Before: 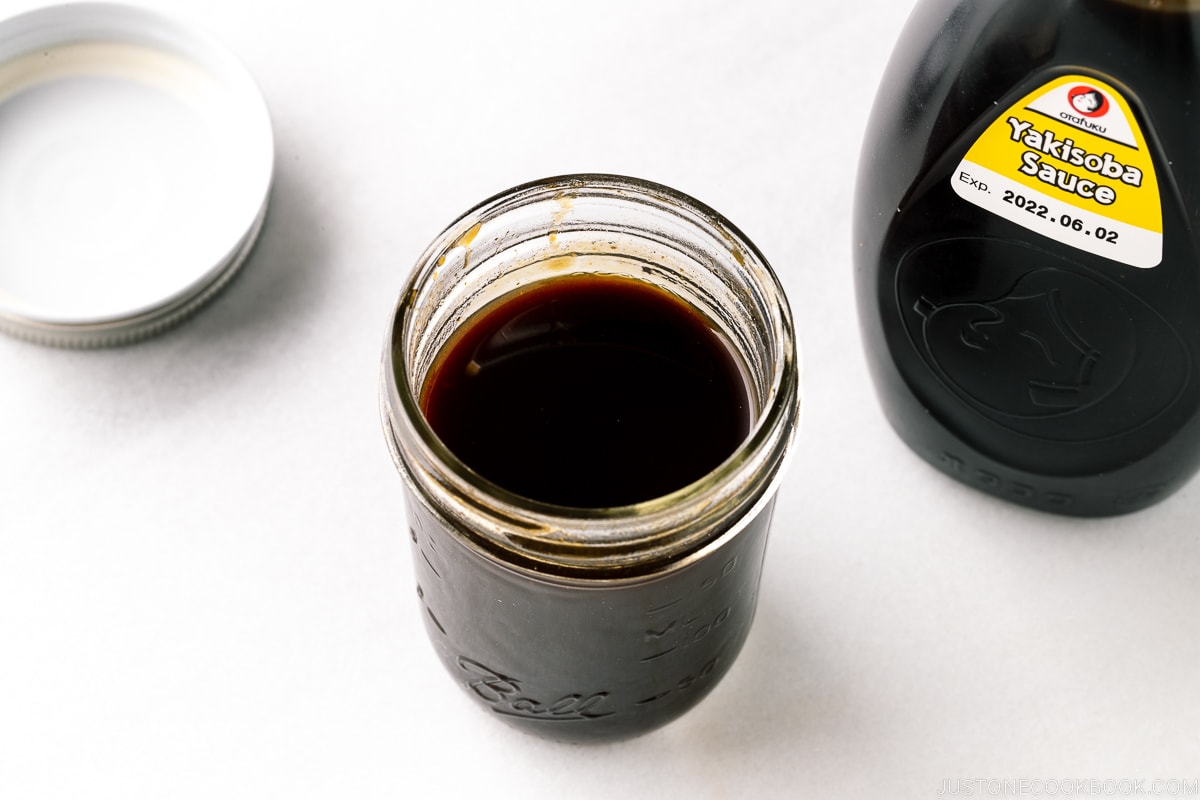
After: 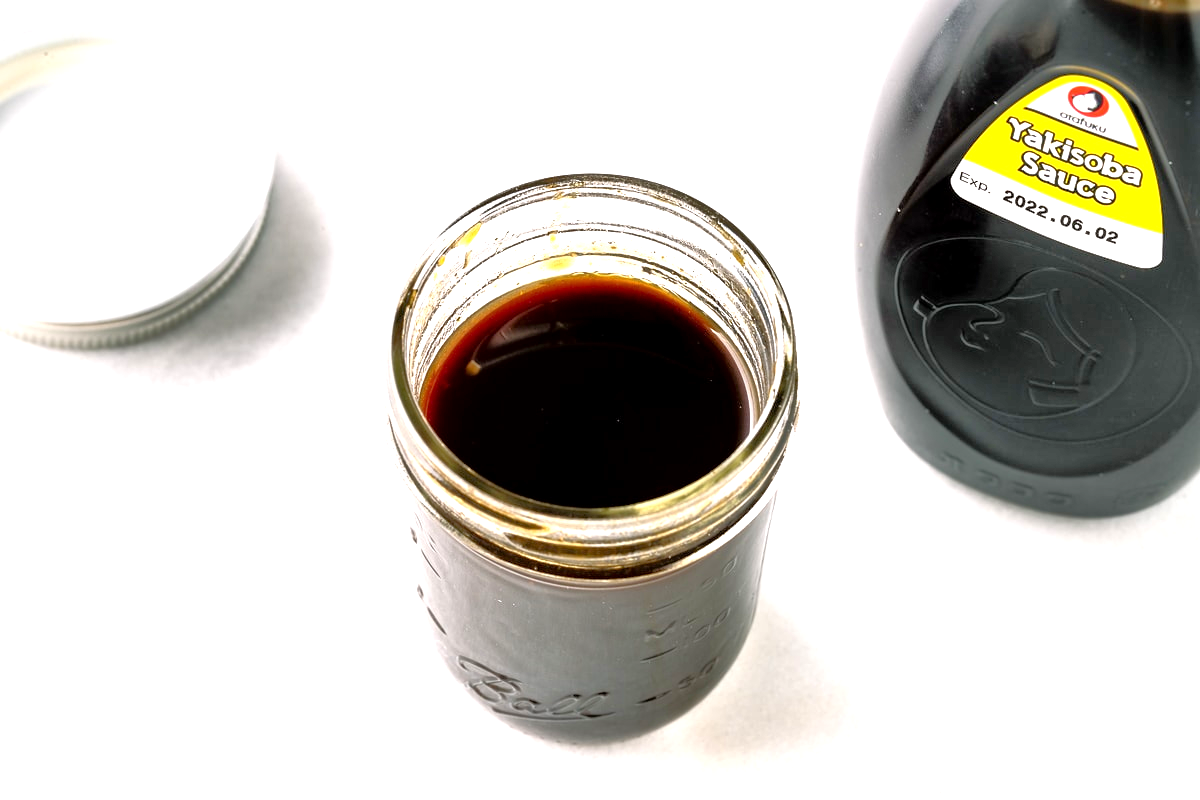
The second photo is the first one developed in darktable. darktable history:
exposure: black level correction 0.001, exposure 0.957 EV, compensate exposure bias true, compensate highlight preservation false
tone equalizer: -7 EV 0.15 EV, -6 EV 0.569 EV, -5 EV 1.11 EV, -4 EV 1.3 EV, -3 EV 1.12 EV, -2 EV 0.6 EV, -1 EV 0.162 EV
